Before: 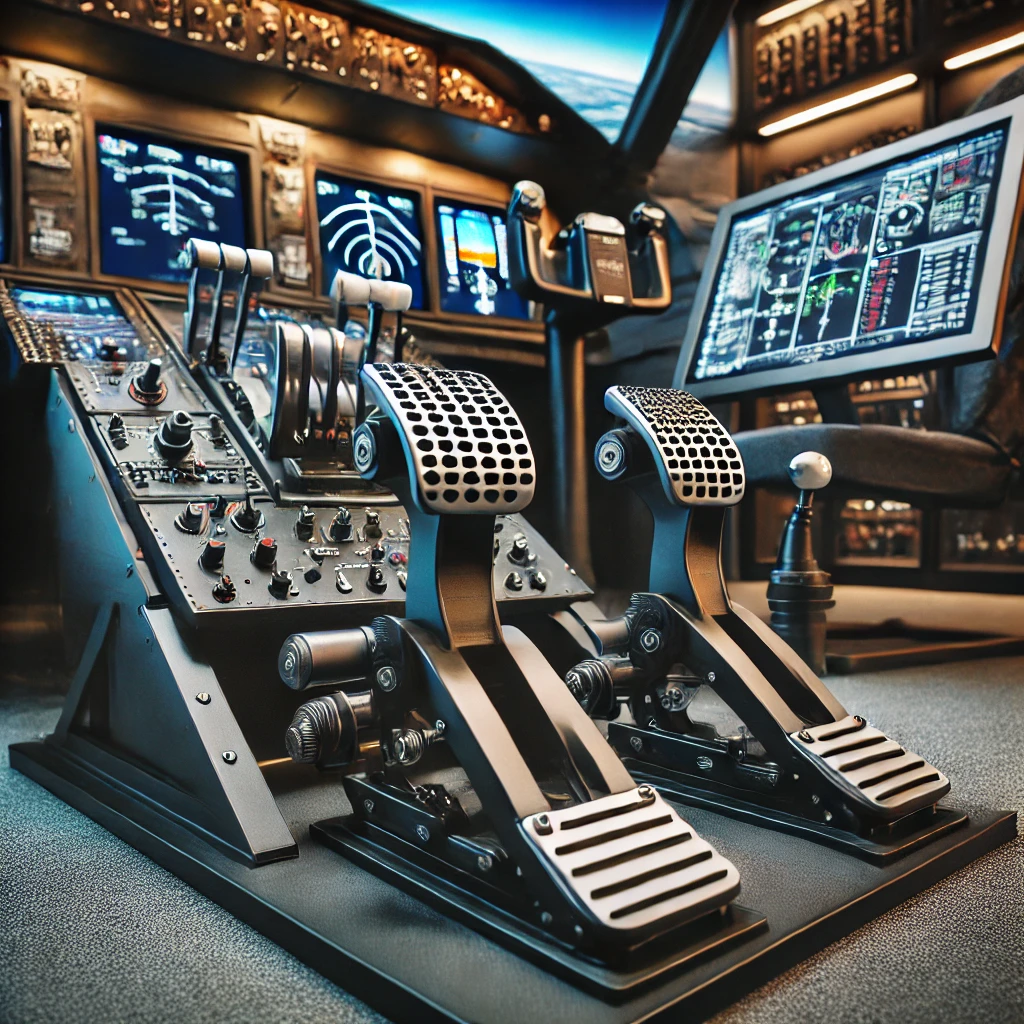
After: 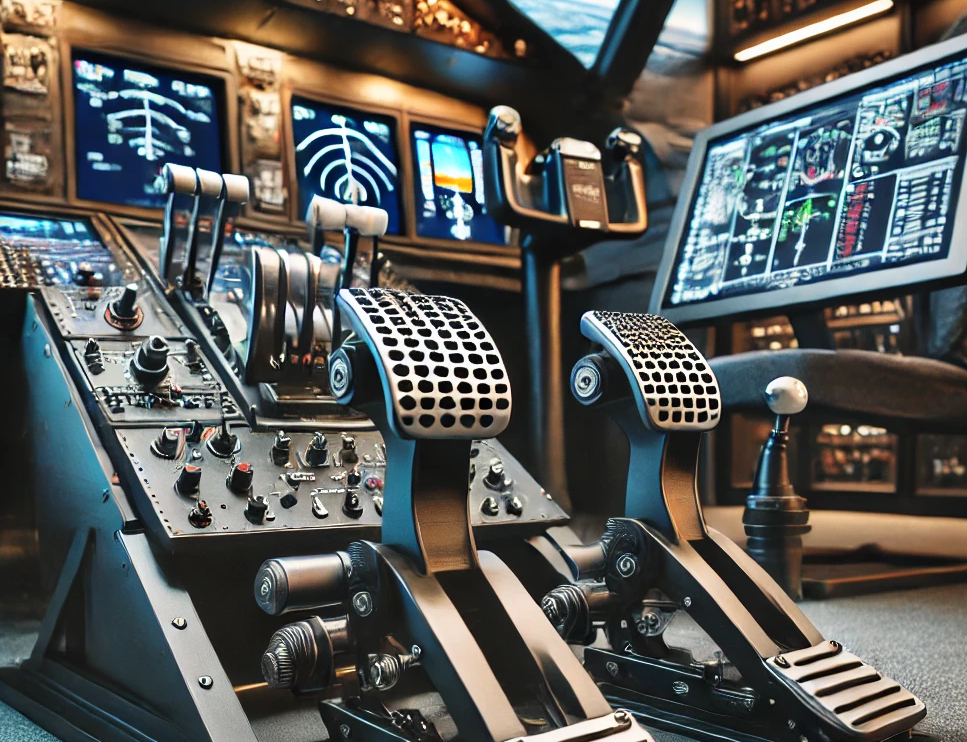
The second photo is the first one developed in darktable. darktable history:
crop: left 2.435%, top 7.368%, right 3.093%, bottom 20.154%
tone curve: curves: ch0 [(0, 0) (0.003, 0.003) (0.011, 0.012) (0.025, 0.026) (0.044, 0.046) (0.069, 0.072) (0.1, 0.104) (0.136, 0.141) (0.177, 0.184) (0.224, 0.233) (0.277, 0.288) (0.335, 0.348) (0.399, 0.414) (0.468, 0.486) (0.543, 0.564) (0.623, 0.647) (0.709, 0.736) (0.801, 0.831) (0.898, 0.921) (1, 1)], color space Lab, independent channels, preserve colors none
